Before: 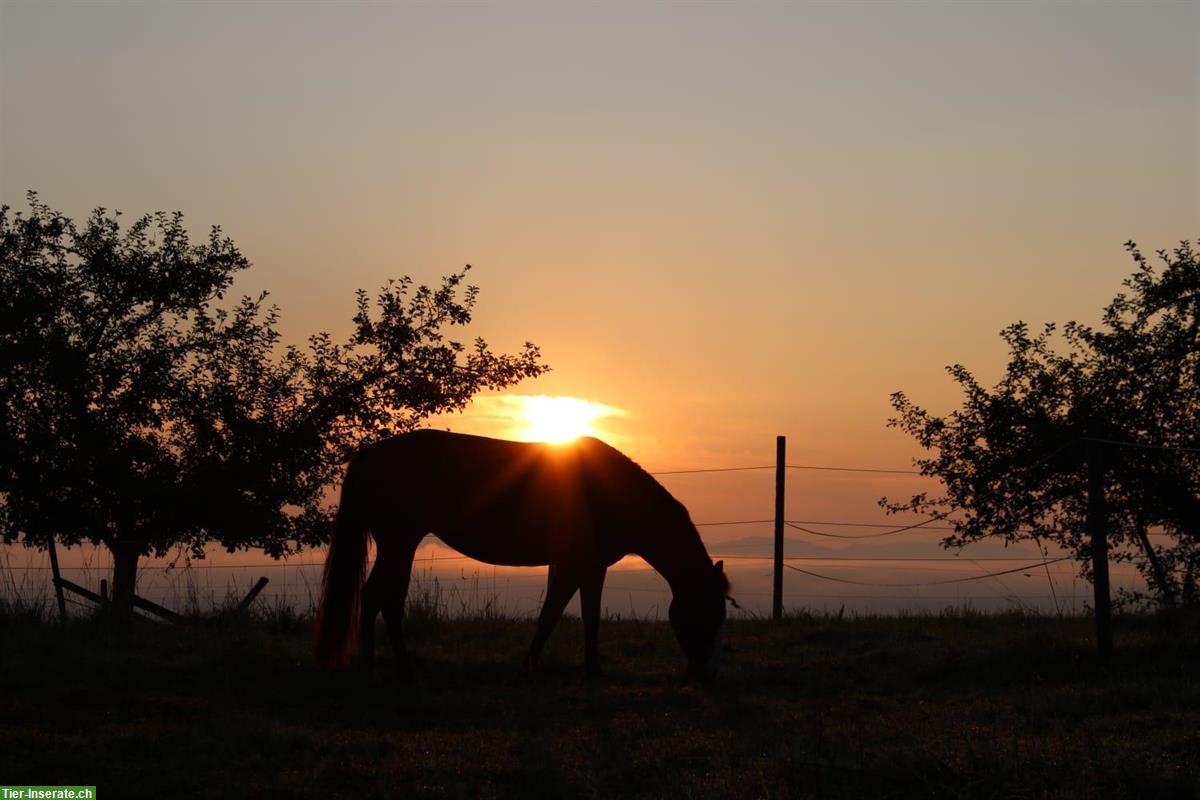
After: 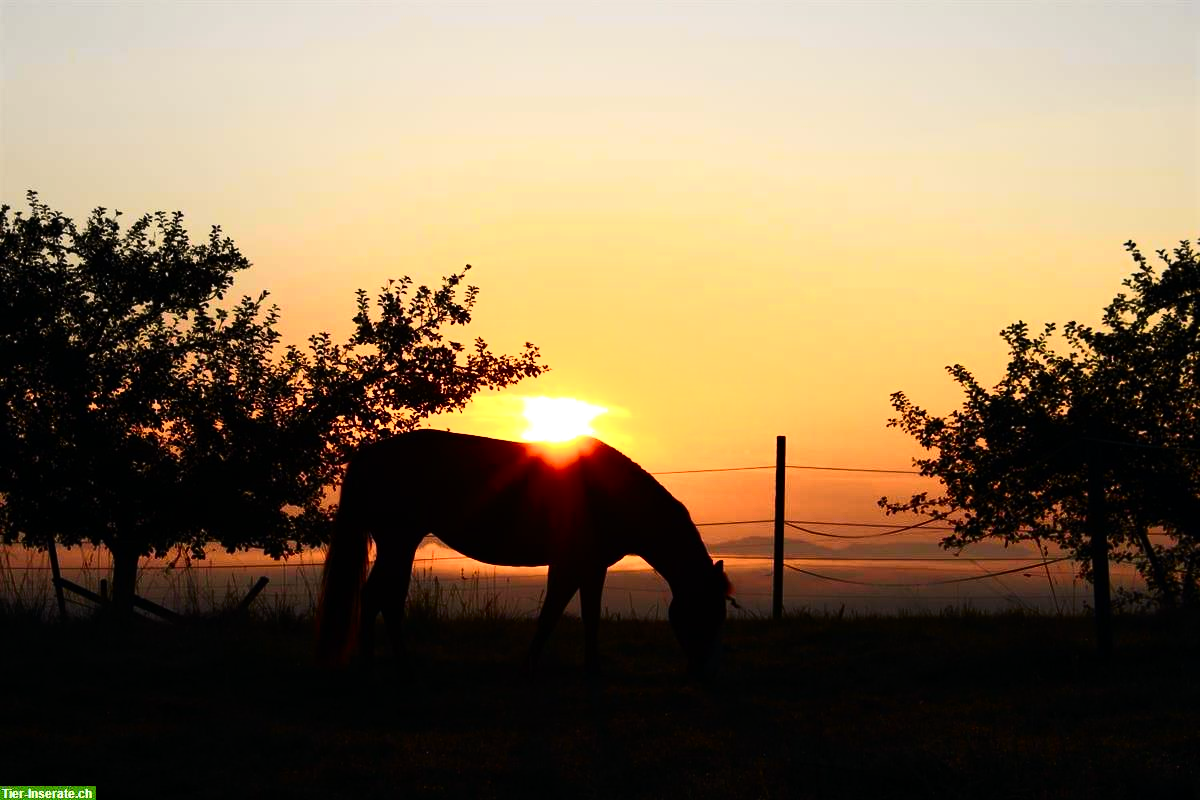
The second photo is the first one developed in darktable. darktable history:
tone curve: curves: ch0 [(0, 0) (0.187, 0.12) (0.384, 0.363) (0.577, 0.681) (0.735, 0.881) (0.864, 0.959) (1, 0.987)]; ch1 [(0, 0) (0.402, 0.36) (0.476, 0.466) (0.501, 0.501) (0.518, 0.514) (0.564, 0.614) (0.614, 0.664) (0.741, 0.829) (1, 1)]; ch2 [(0, 0) (0.429, 0.387) (0.483, 0.481) (0.503, 0.501) (0.522, 0.533) (0.564, 0.605) (0.615, 0.697) (0.702, 0.774) (1, 0.895)], color space Lab, independent channels, preserve colors none
tone equalizer: -8 EV -0.717 EV, -7 EV -0.72 EV, -6 EV -0.575 EV, -5 EV -0.413 EV, -3 EV 0.405 EV, -2 EV 0.6 EV, -1 EV 0.7 EV, +0 EV 0.721 EV, edges refinement/feathering 500, mask exposure compensation -1.57 EV, preserve details no
